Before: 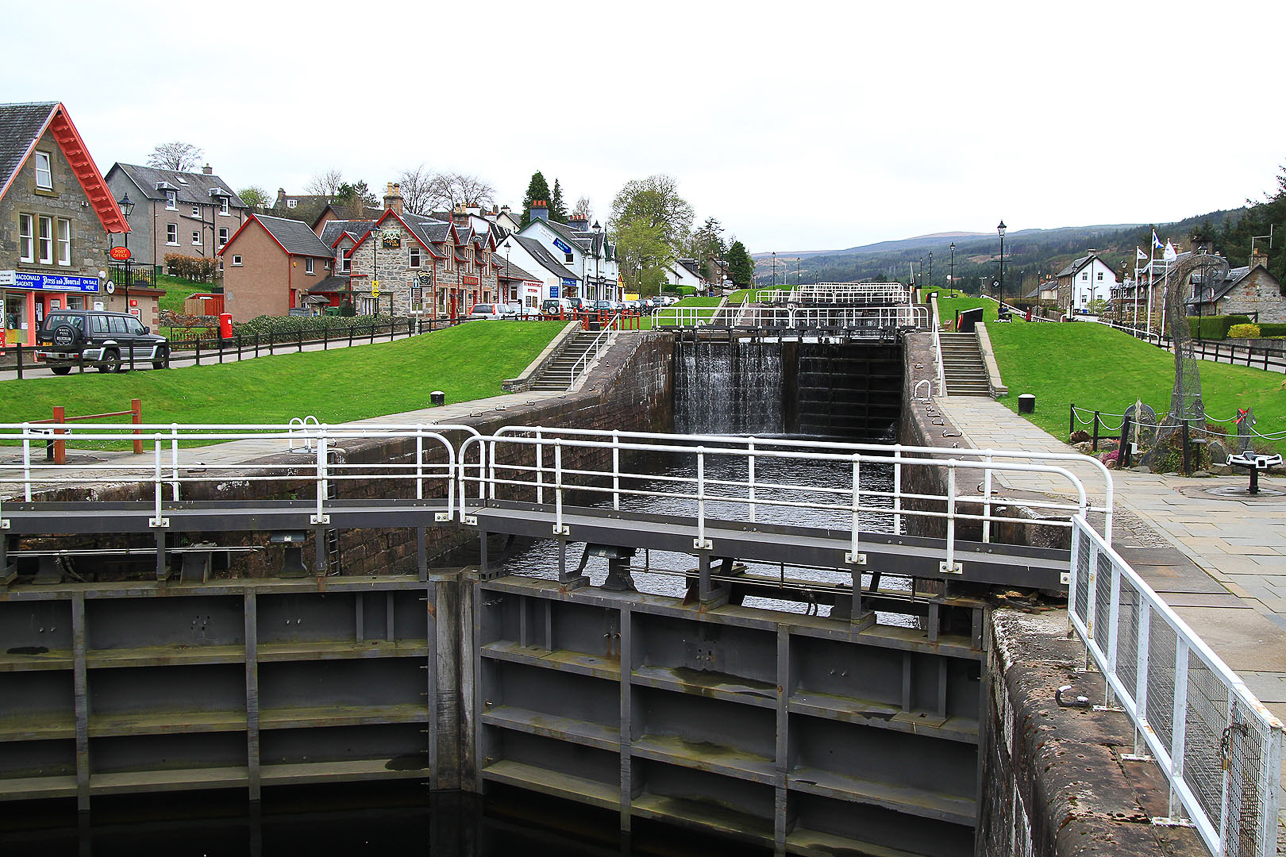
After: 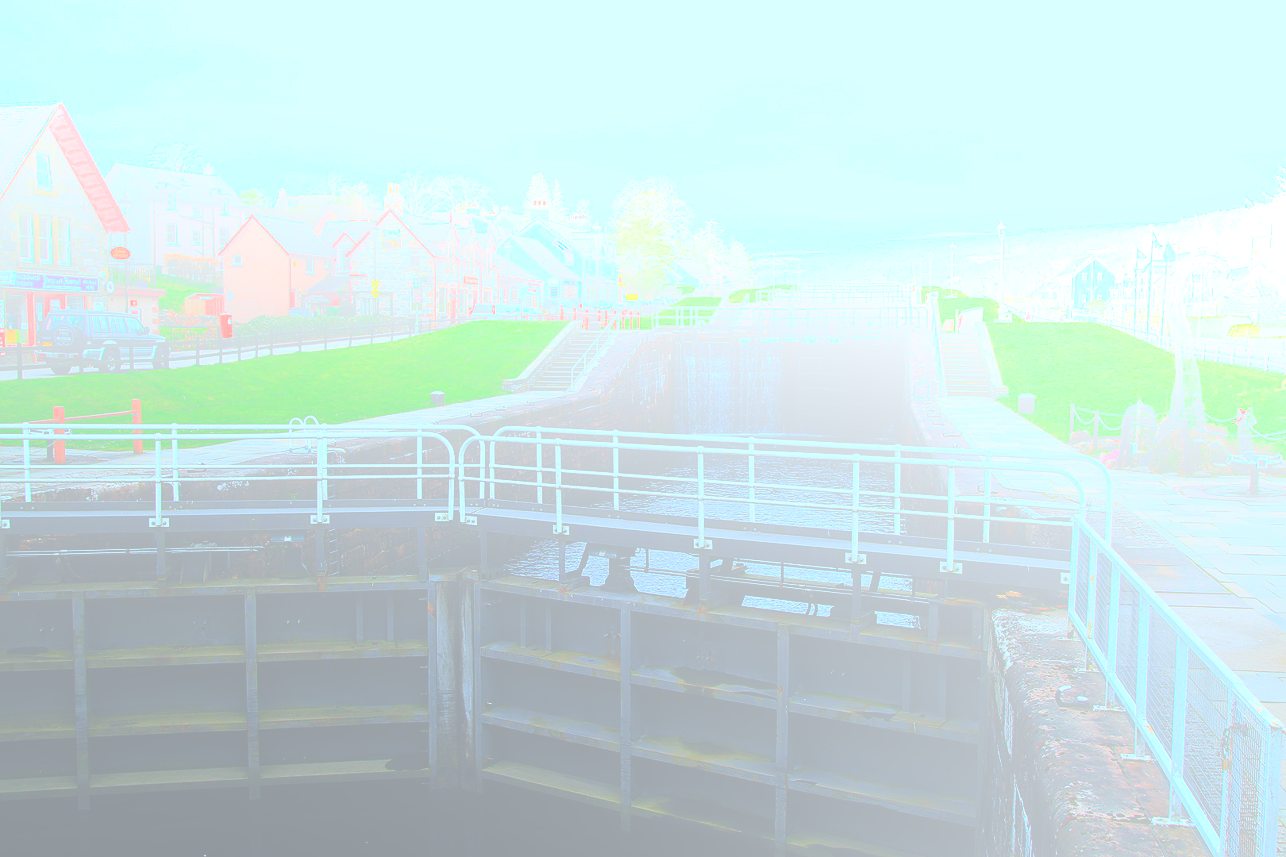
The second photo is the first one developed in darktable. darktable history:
bloom: size 70%, threshold 25%, strength 70%
exposure: compensate highlight preservation false
tone equalizer: -7 EV 0.18 EV, -6 EV 0.12 EV, -5 EV 0.08 EV, -4 EV 0.04 EV, -2 EV -0.02 EV, -1 EV -0.04 EV, +0 EV -0.06 EV, luminance estimator HSV value / RGB max
rgb curve: curves: ch0 [(0, 0.186) (0.314, 0.284) (0.775, 0.708) (1, 1)], compensate middle gray true, preserve colors none
color correction: highlights a* -9.73, highlights b* -21.22
